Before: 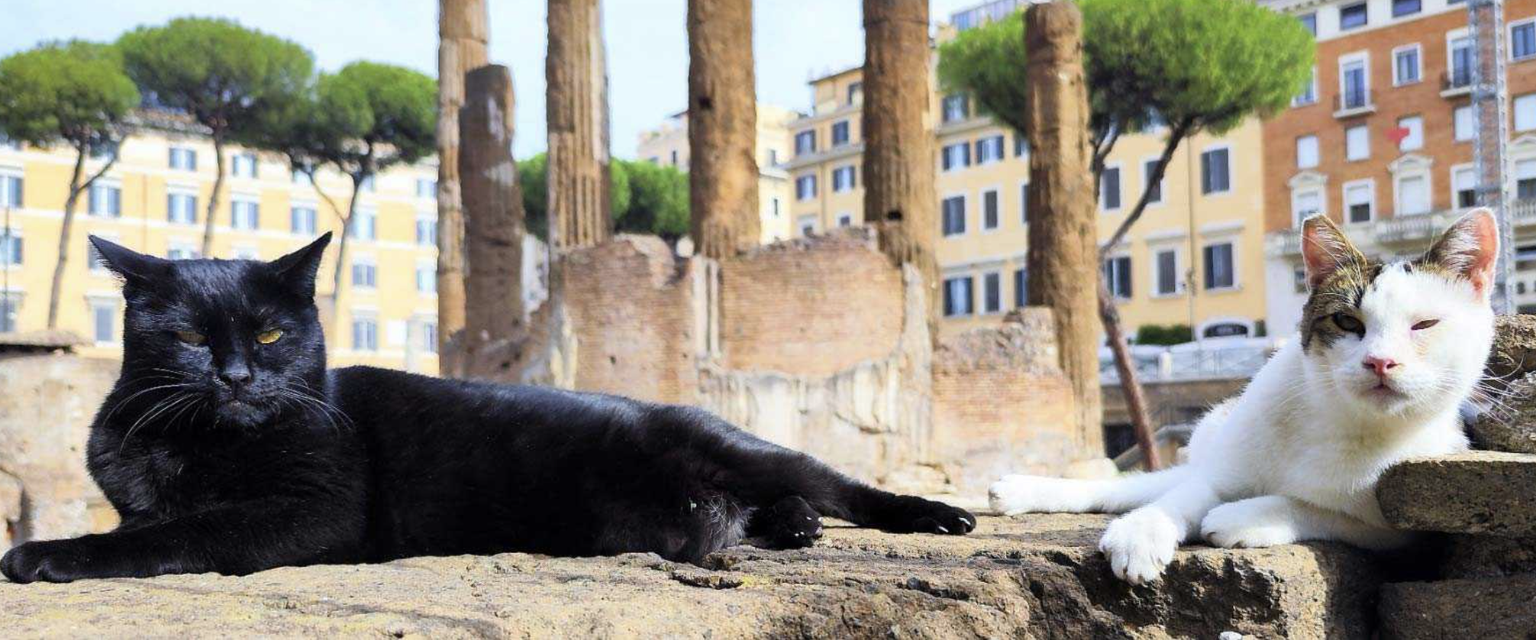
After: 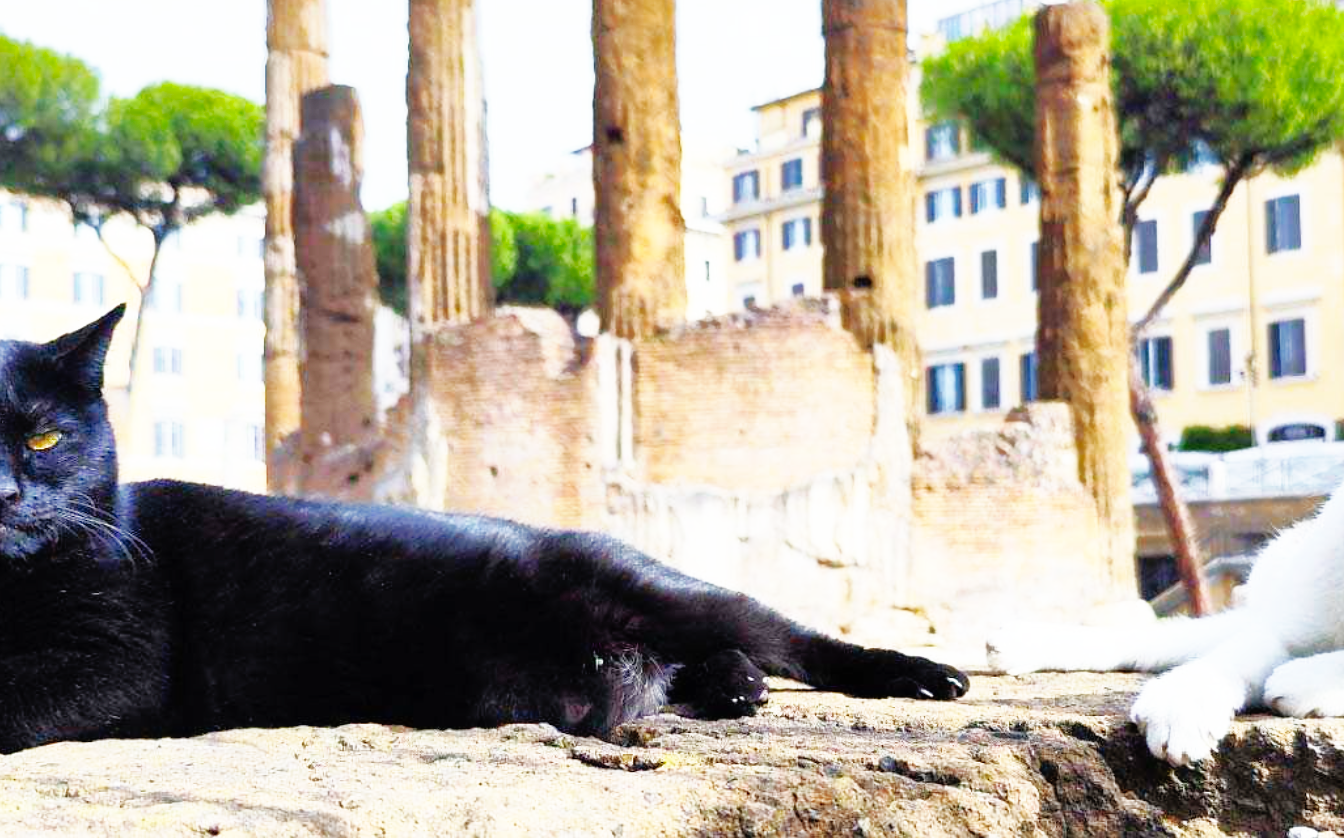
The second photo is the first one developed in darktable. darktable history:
crop: left 15.384%, right 17.811%
base curve: curves: ch0 [(0, 0) (0.007, 0.004) (0.027, 0.03) (0.046, 0.07) (0.207, 0.54) (0.442, 0.872) (0.673, 0.972) (1, 1)], preserve colors none
shadows and highlights: on, module defaults
